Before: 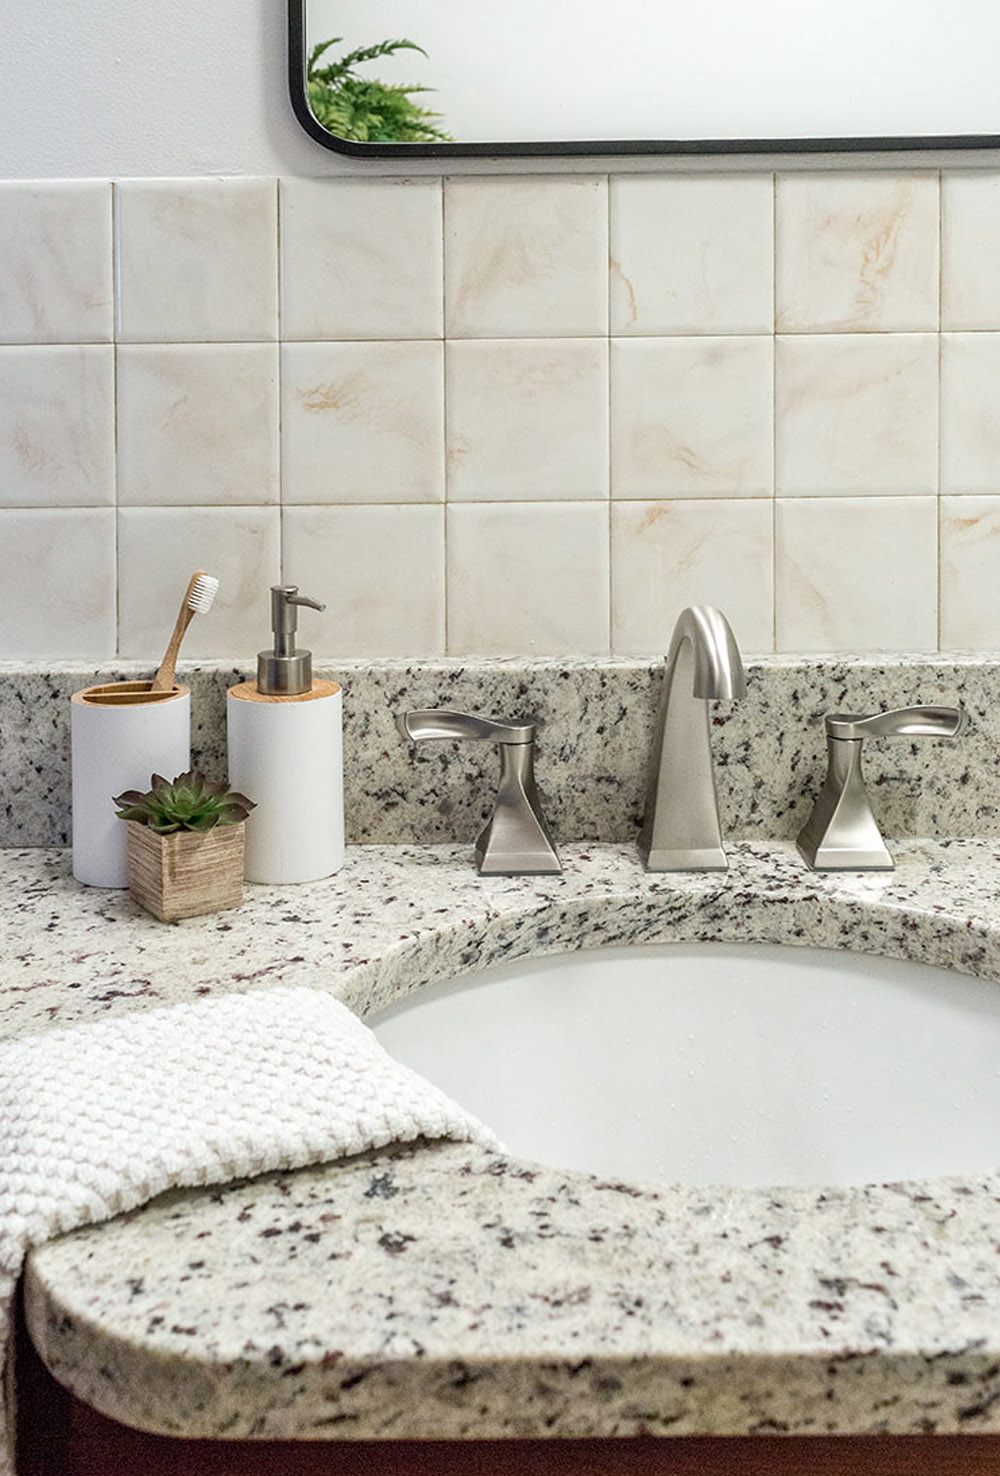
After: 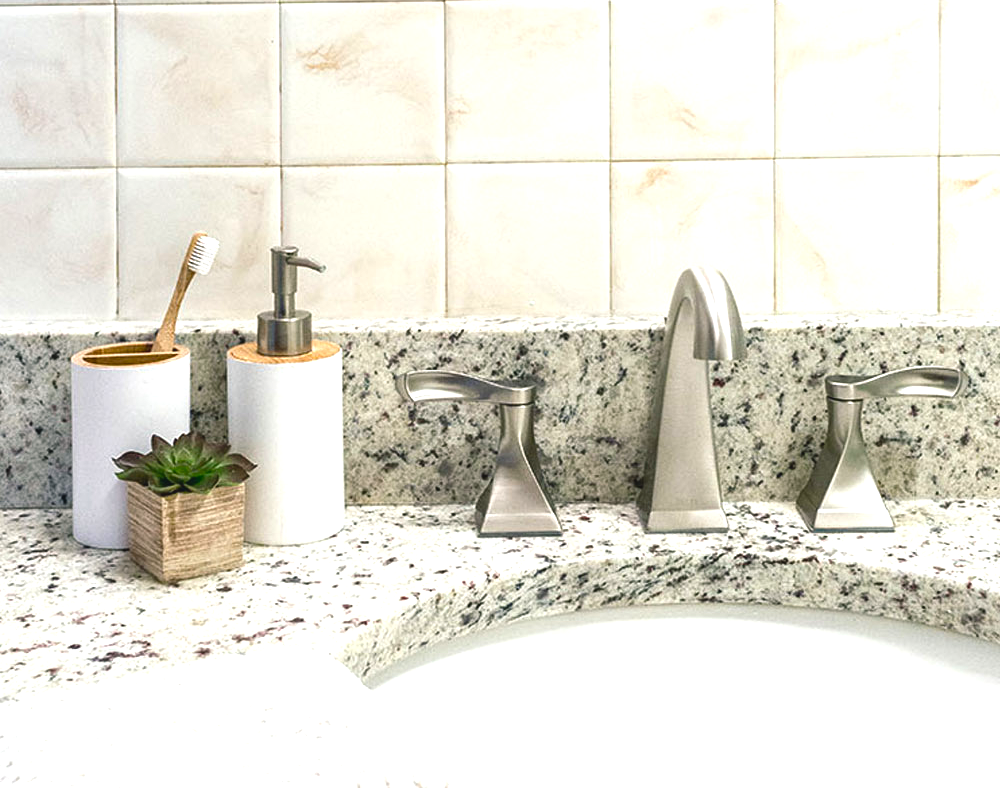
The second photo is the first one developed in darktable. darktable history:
color balance rgb: shadows lift › luminance -7.316%, shadows lift › chroma 2.151%, shadows lift › hue 200.65°, global offset › luminance 0.495%, perceptual saturation grading › global saturation 15.538%, perceptual saturation grading › highlights -19.016%, perceptual saturation grading › shadows 20.09%, perceptual brilliance grading › global brilliance 19.672%, global vibrance 14.721%
crop and rotate: top 23.001%, bottom 23.599%
